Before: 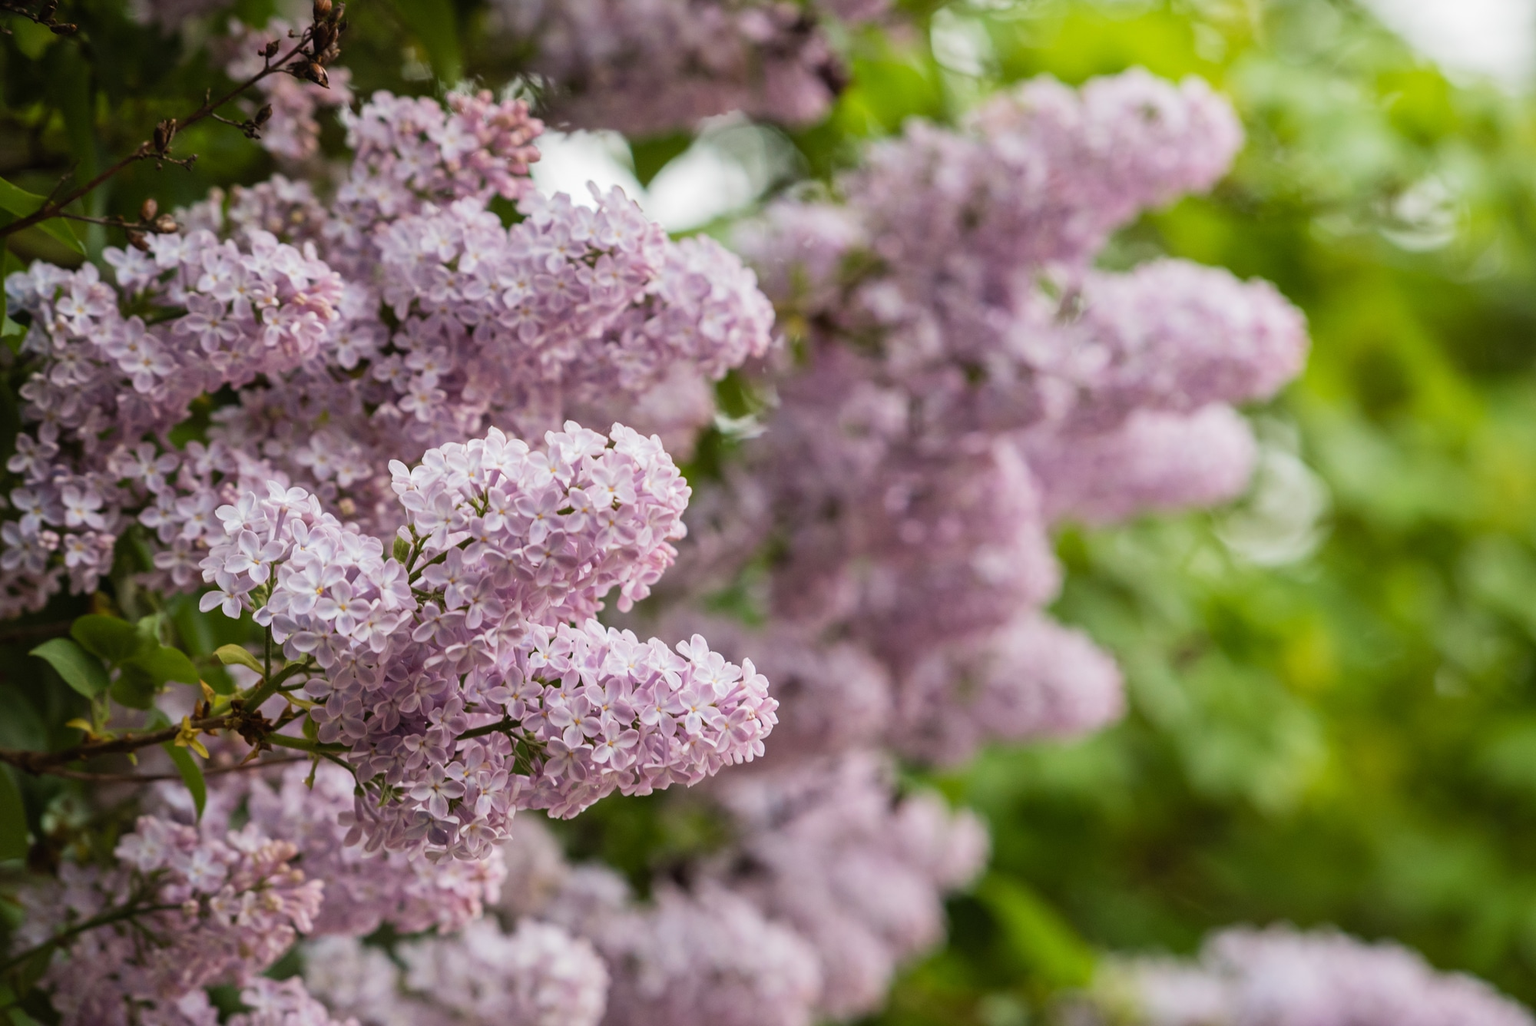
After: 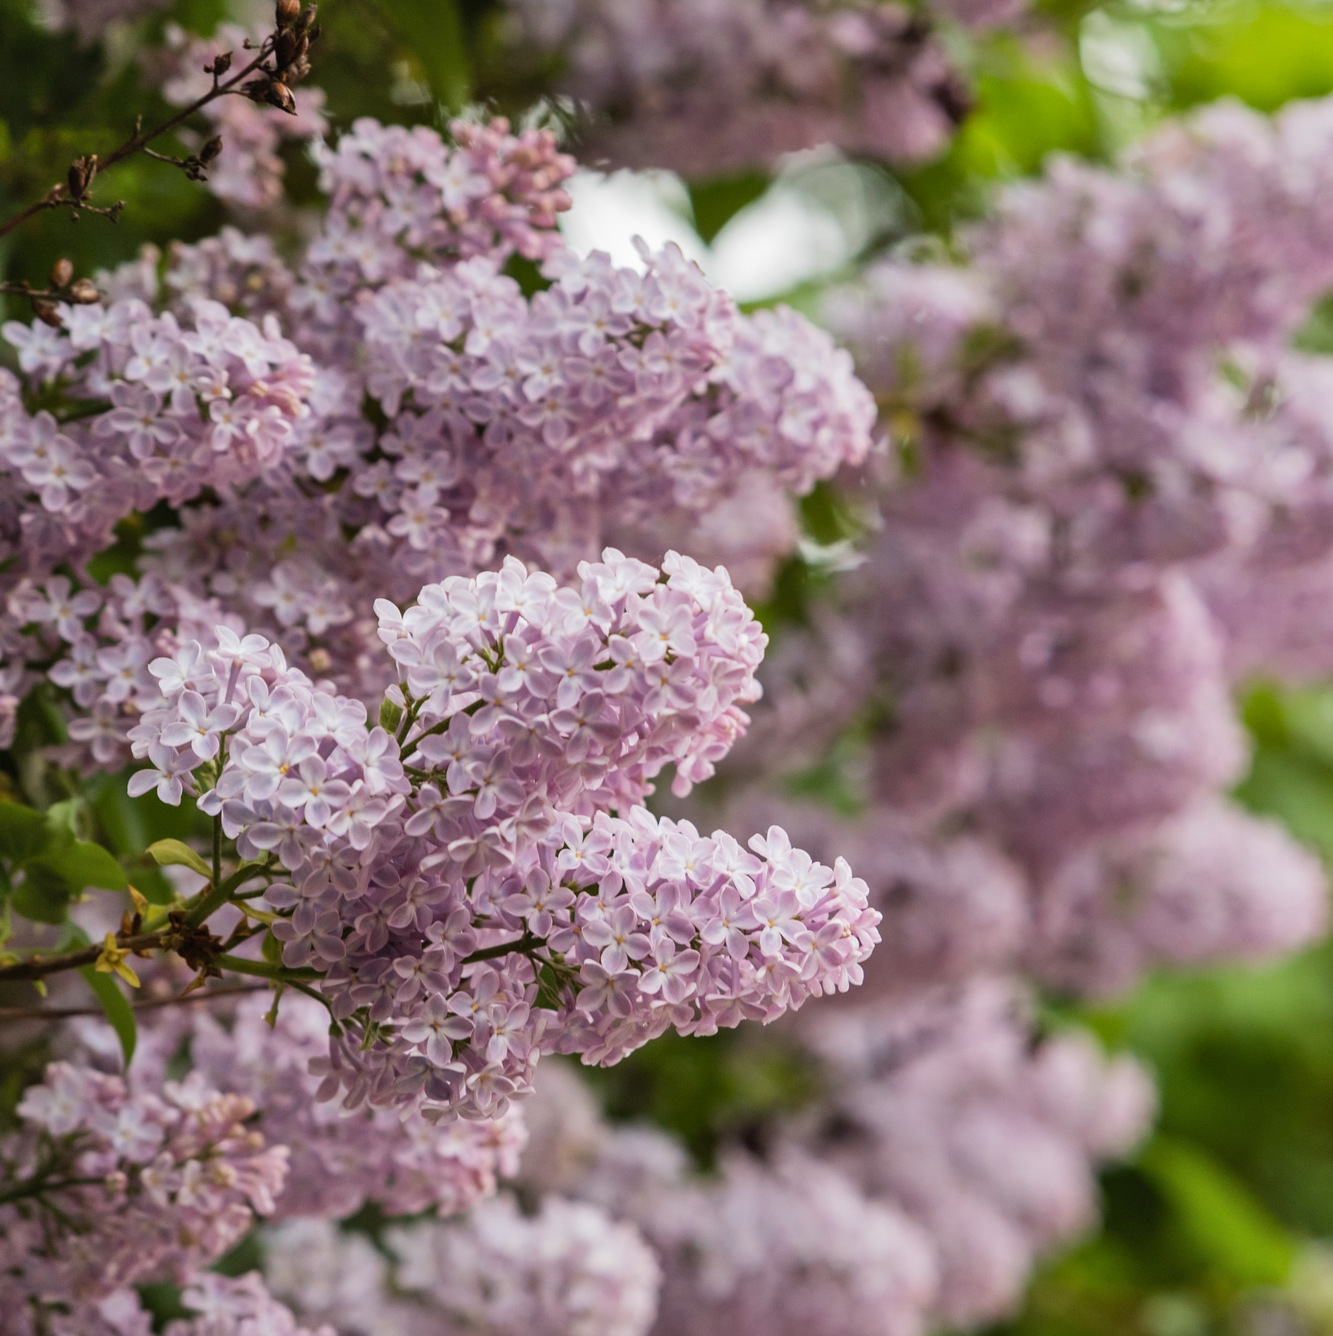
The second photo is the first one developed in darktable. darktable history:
crop and rotate: left 6.617%, right 26.717%
shadows and highlights: low approximation 0.01, soften with gaussian
